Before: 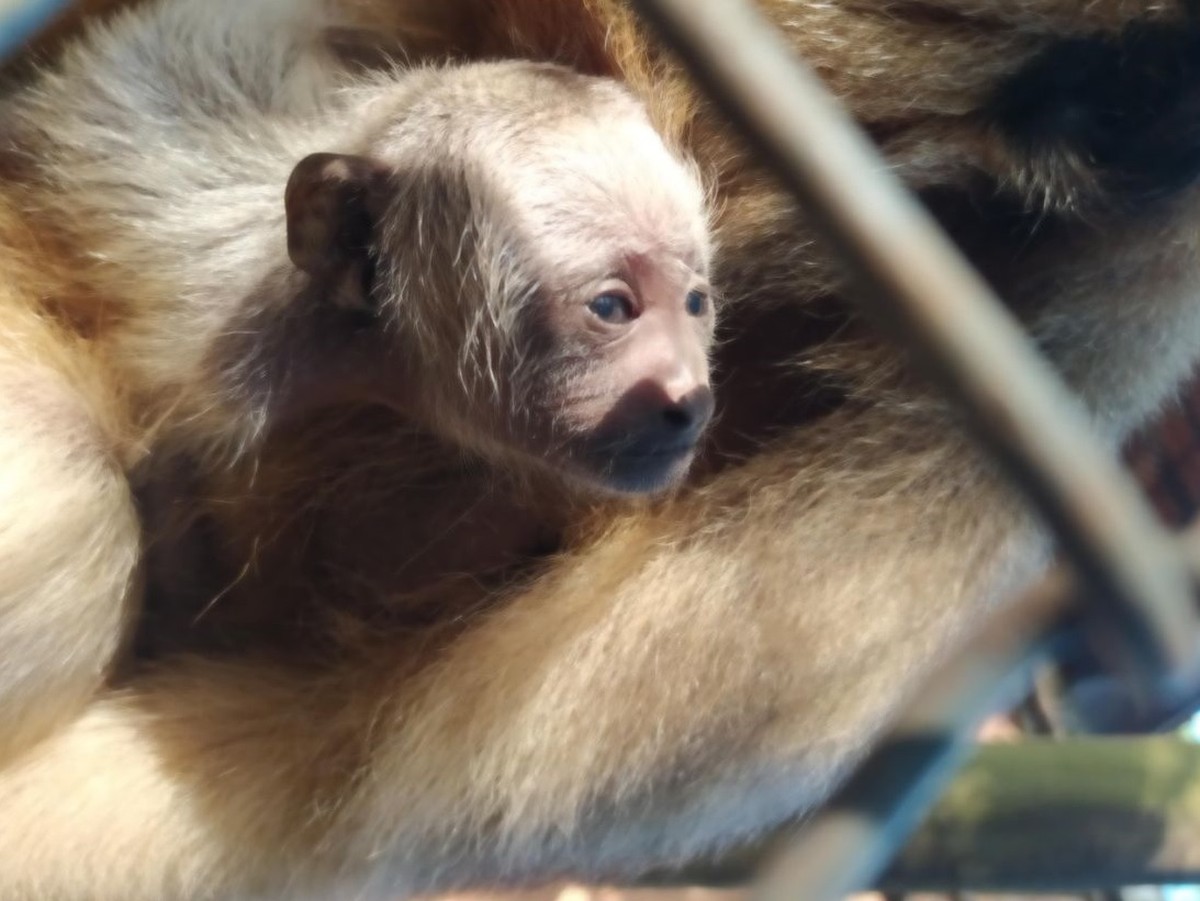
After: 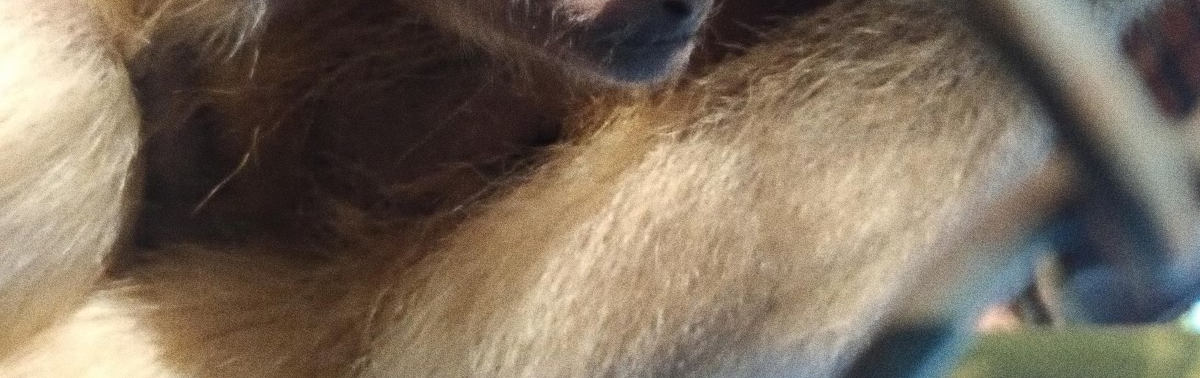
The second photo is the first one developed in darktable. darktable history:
grain: coarseness 0.09 ISO, strength 40%
sharpen: radius 4
crop: top 45.551%, bottom 12.262%
